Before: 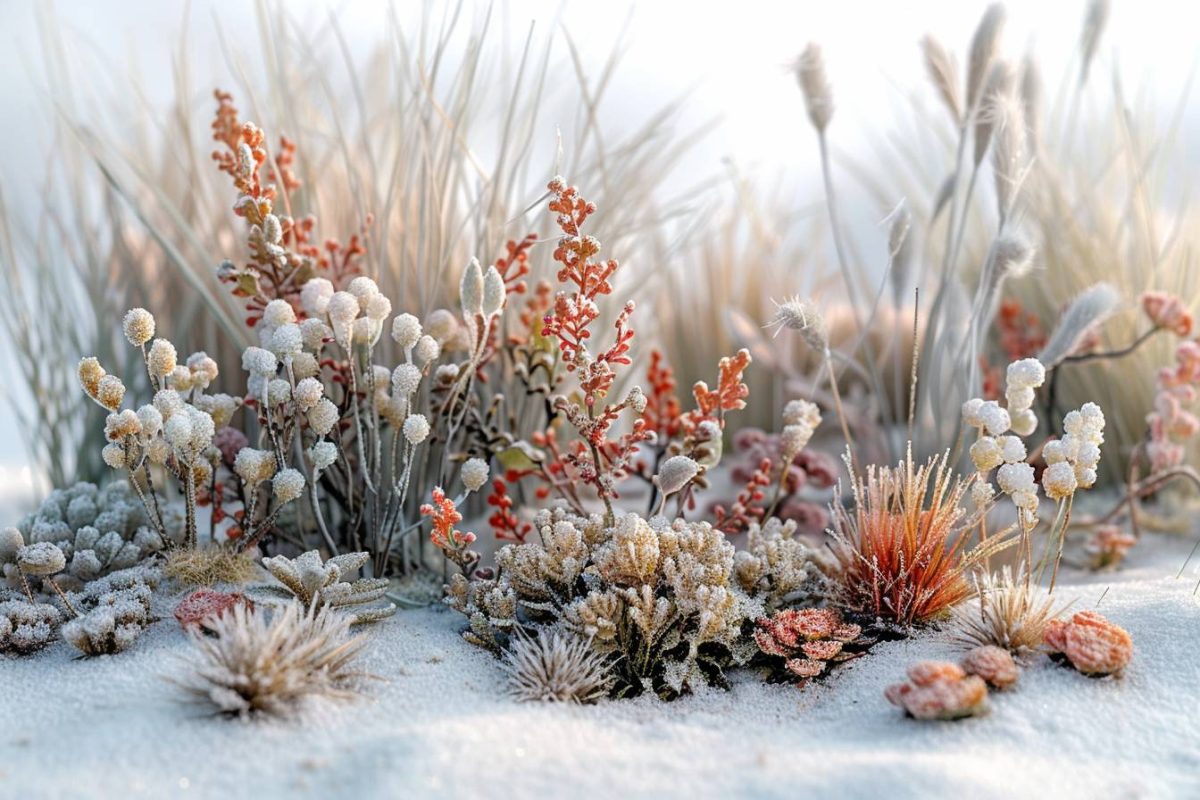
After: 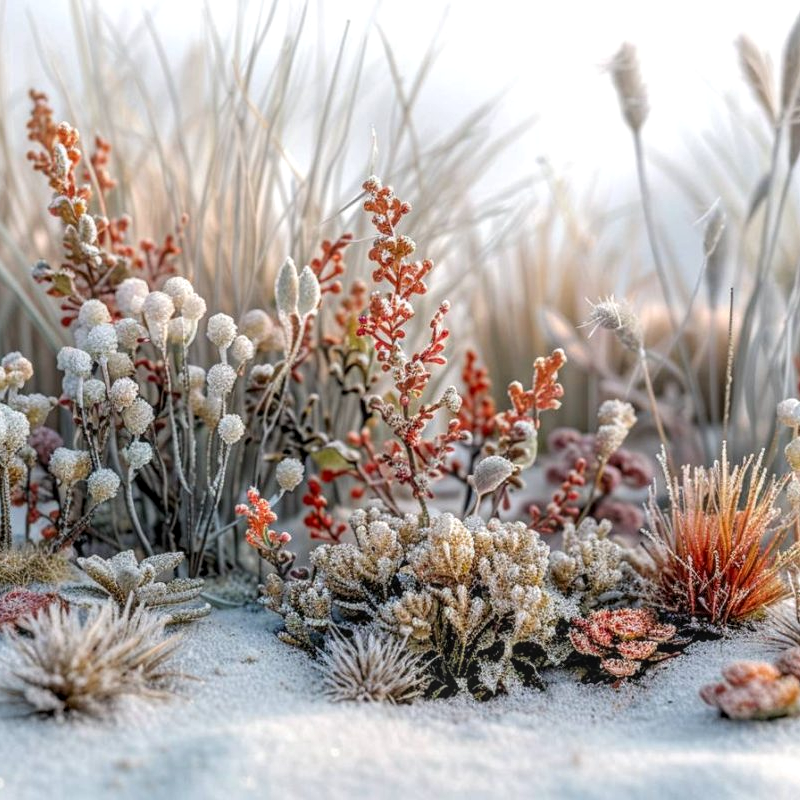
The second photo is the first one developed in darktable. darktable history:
crop and rotate: left 15.446%, right 17.836%
levels: mode automatic, black 0.023%, white 99.97%, levels [0.062, 0.494, 0.925]
local contrast: highlights 0%, shadows 0%, detail 133%
